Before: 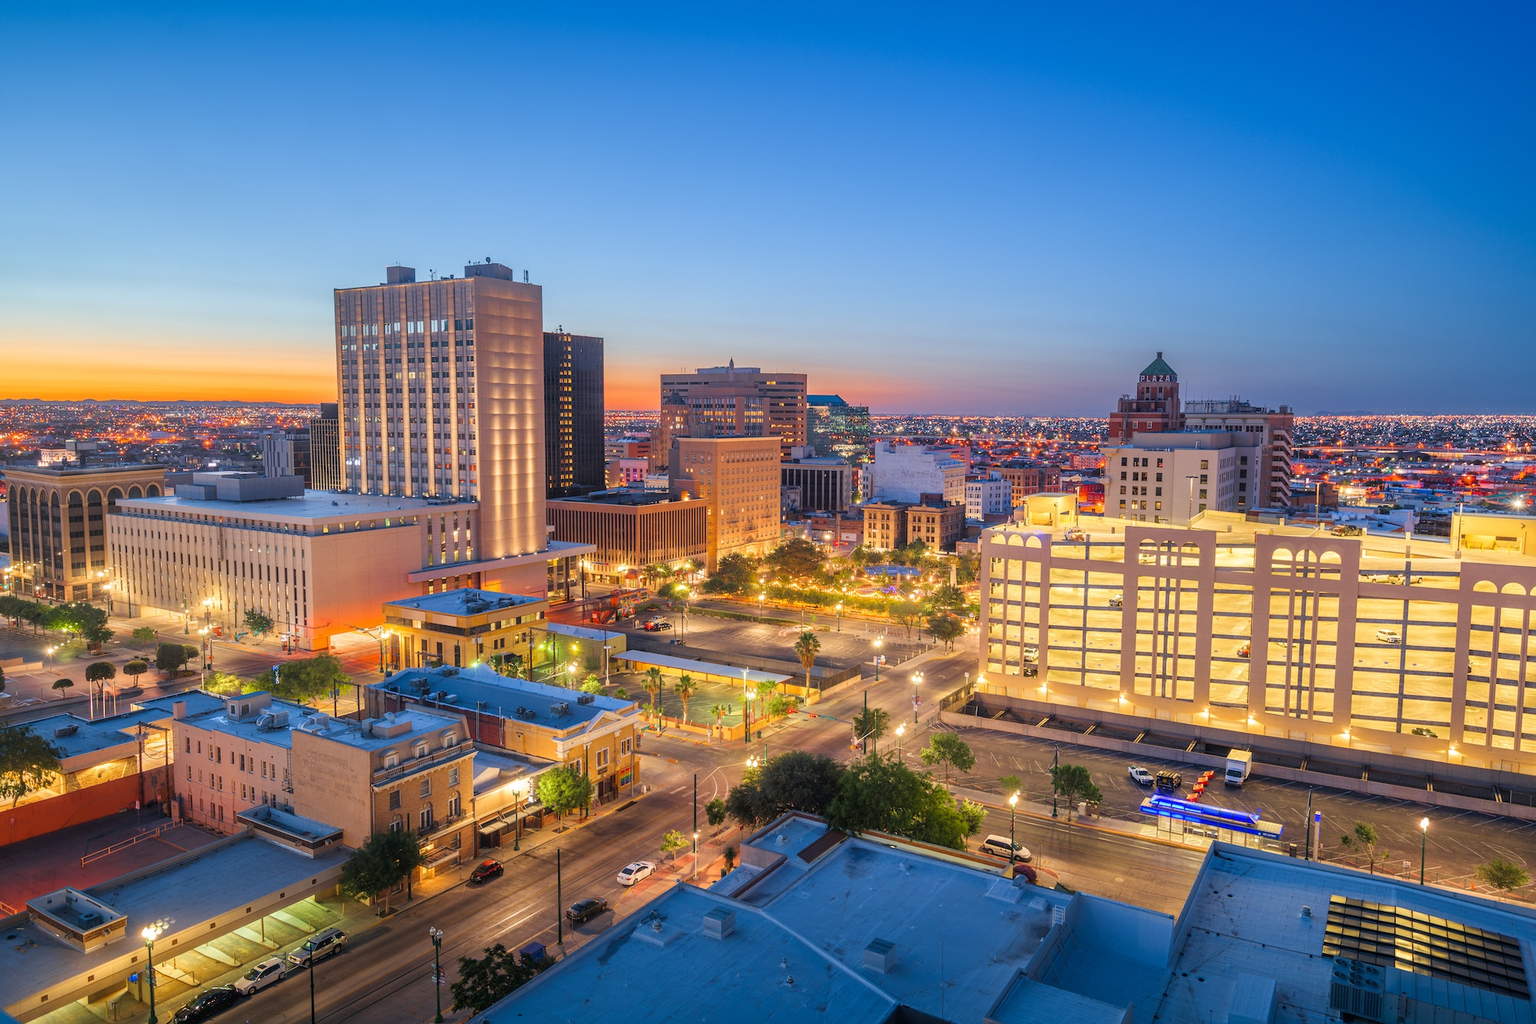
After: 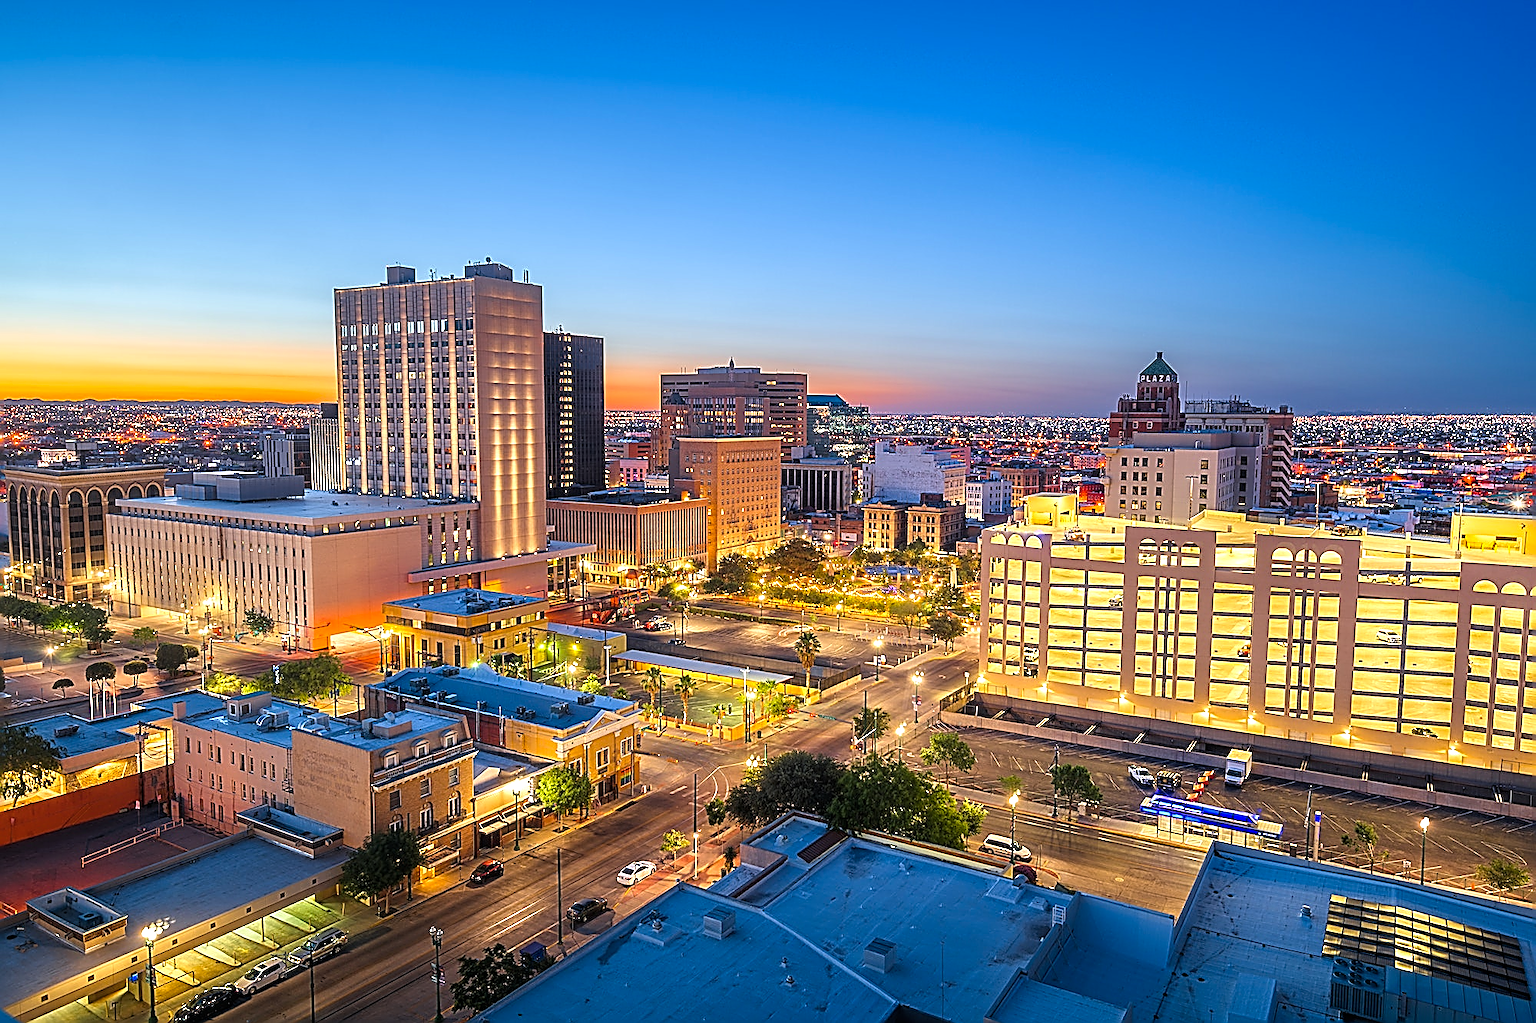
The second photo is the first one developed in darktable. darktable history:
color balance rgb: linear chroma grading › global chroma 10%, global vibrance 10%, contrast 15%, saturation formula JzAzBz (2021)
sharpen: amount 1.861
